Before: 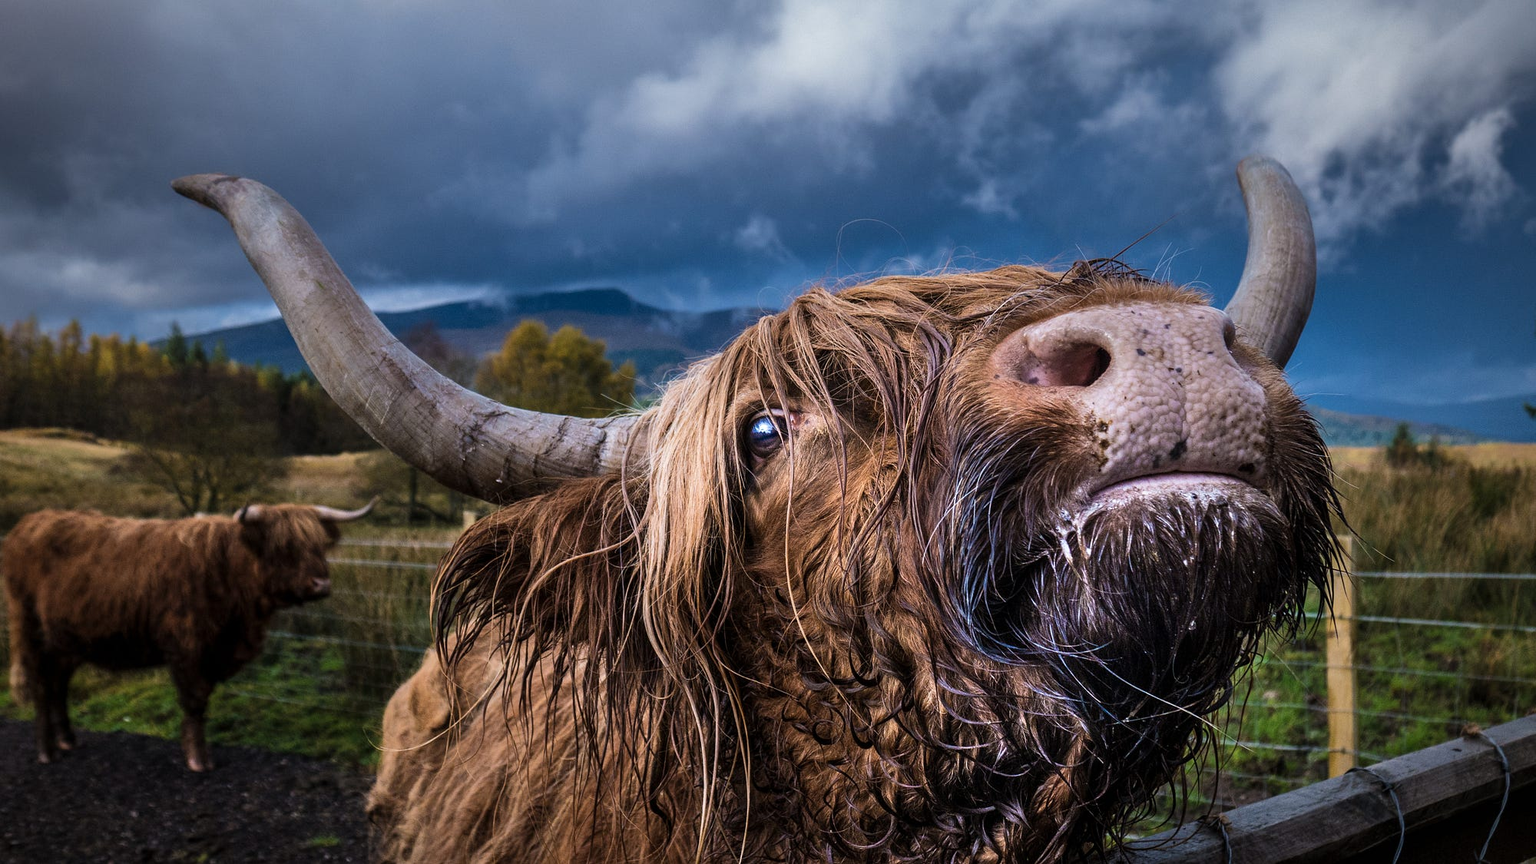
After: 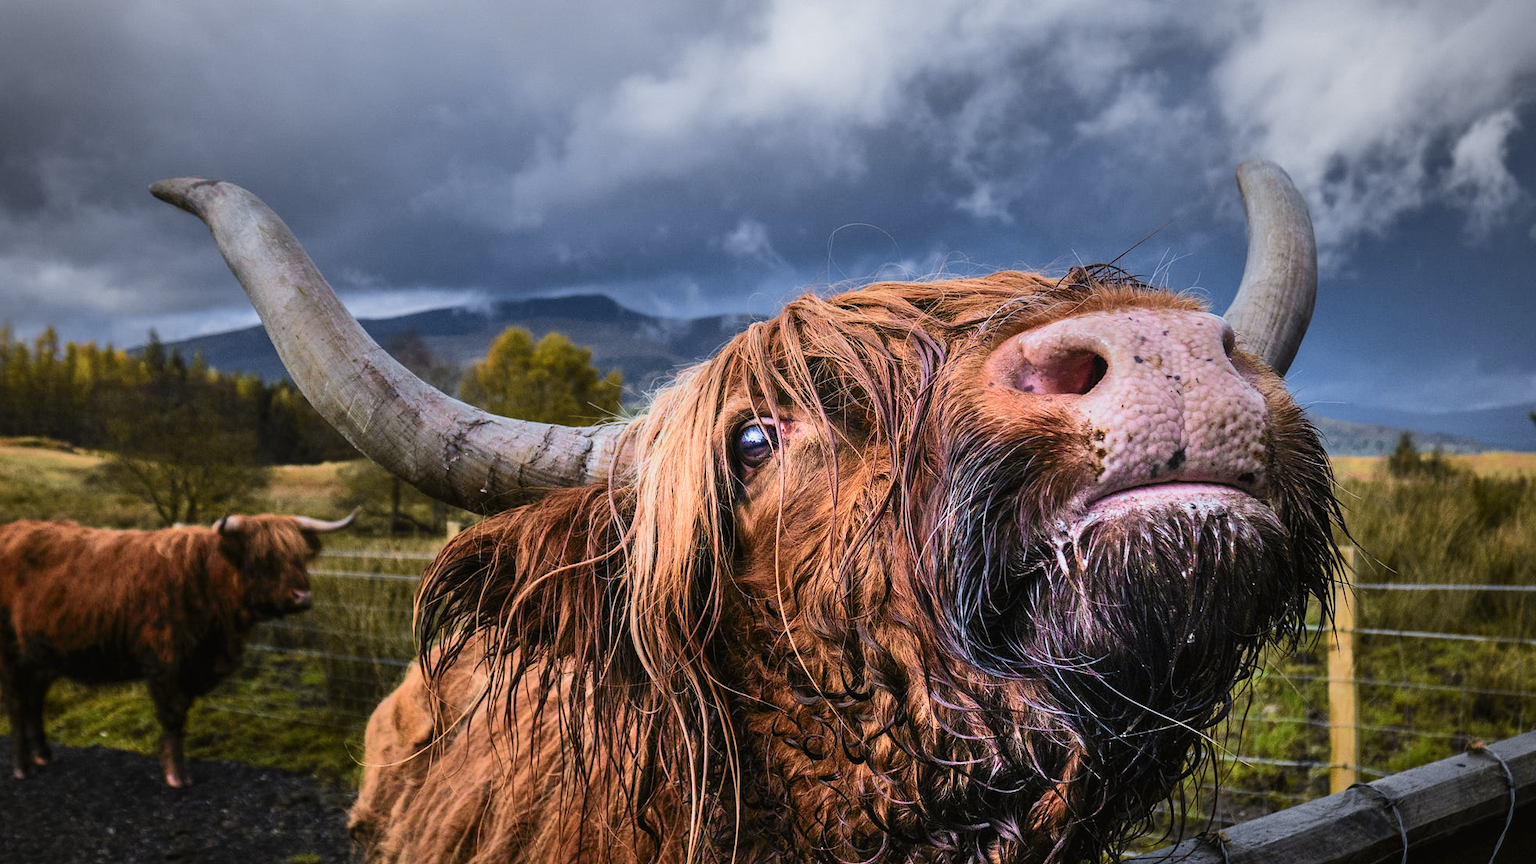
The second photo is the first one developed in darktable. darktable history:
crop: left 1.683%, right 0.288%, bottom 1.883%
tone curve: curves: ch0 [(0, 0.017) (0.239, 0.277) (0.508, 0.593) (0.826, 0.855) (1, 0.945)]; ch1 [(0, 0) (0.401, 0.42) (0.442, 0.47) (0.492, 0.498) (0.511, 0.504) (0.555, 0.586) (0.681, 0.739) (1, 1)]; ch2 [(0, 0) (0.411, 0.433) (0.5, 0.504) (0.545, 0.574) (1, 1)], color space Lab, independent channels, preserve colors none
